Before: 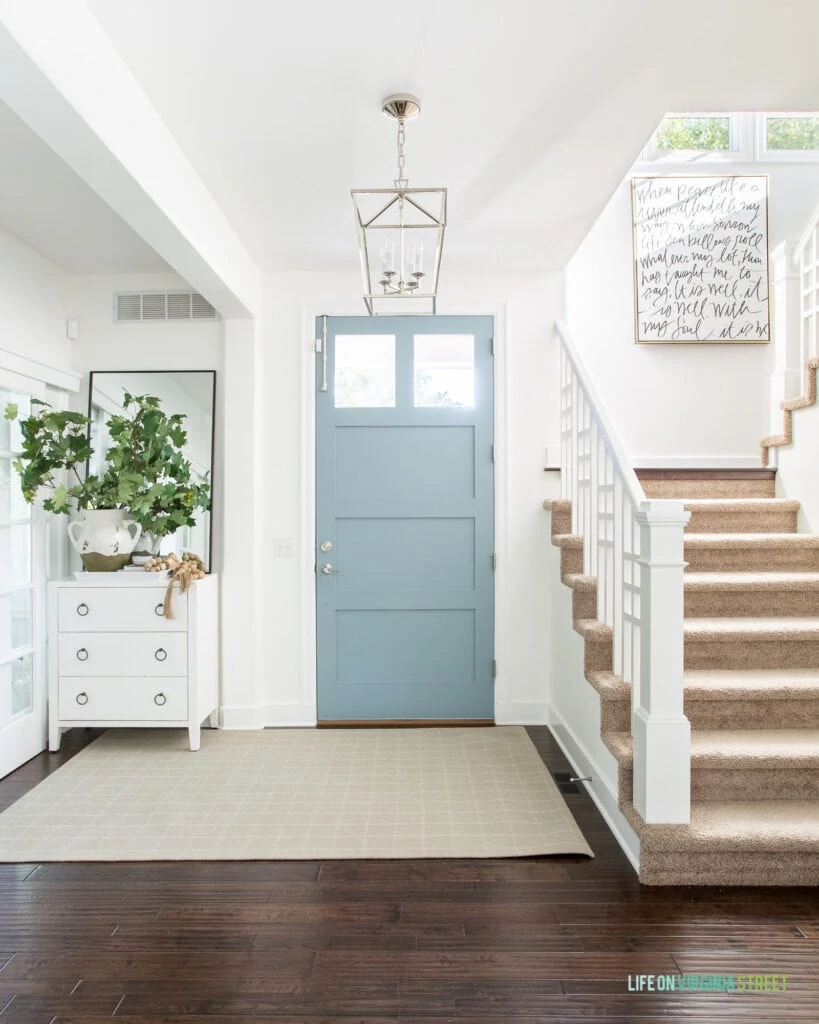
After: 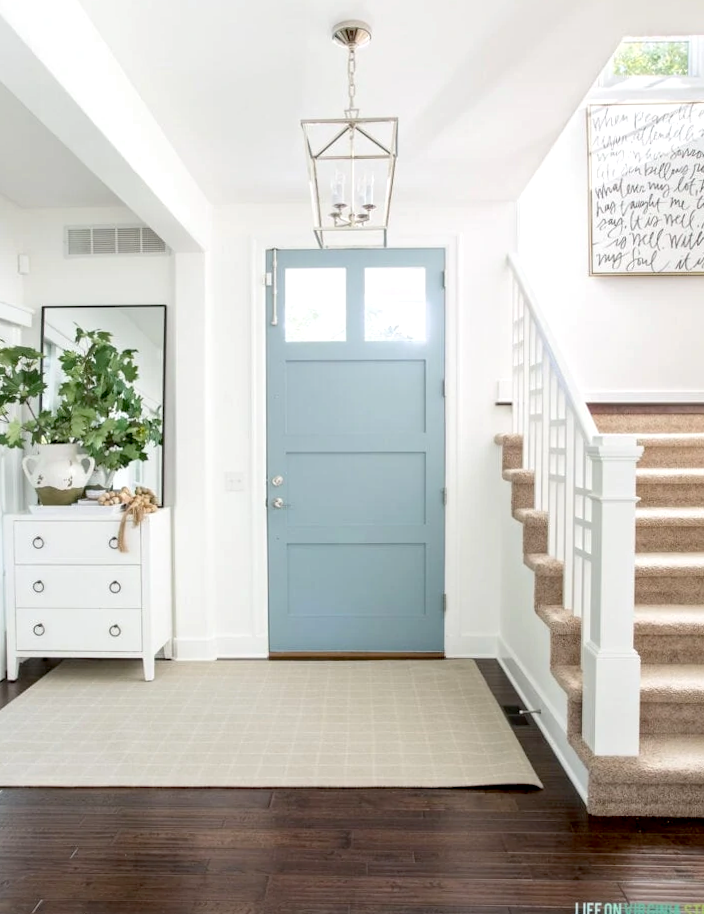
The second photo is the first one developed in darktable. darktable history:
crop: left 6.446%, top 8.188%, right 9.538%, bottom 3.548%
rotate and perspective: lens shift (vertical) 0.048, lens shift (horizontal) -0.024, automatic cropping off
exposure: black level correction 0.009, exposure 0.119 EV, compensate highlight preservation false
